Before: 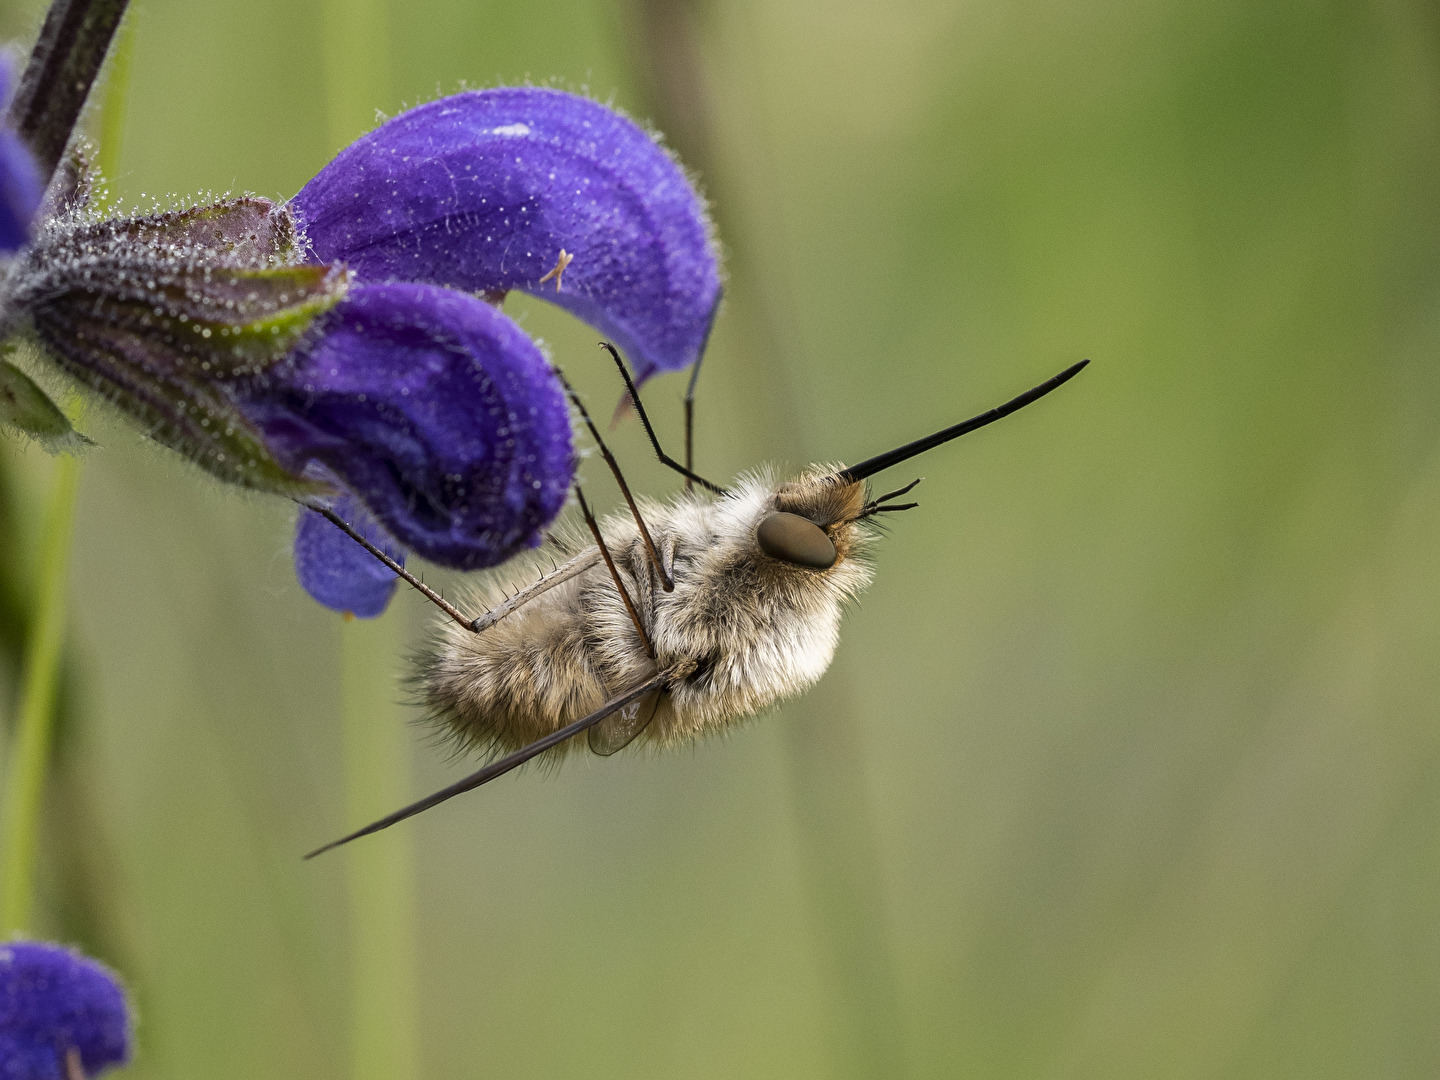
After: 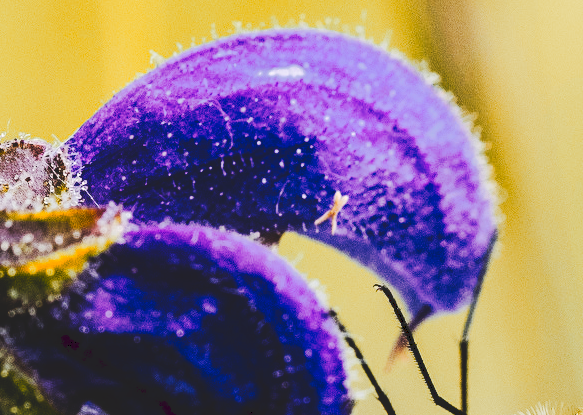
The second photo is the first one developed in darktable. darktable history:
color zones: curves: ch0 [(0, 0.499) (0.143, 0.5) (0.286, 0.5) (0.429, 0.476) (0.571, 0.284) (0.714, 0.243) (0.857, 0.449) (1, 0.499)]; ch1 [(0, 0.532) (0.143, 0.645) (0.286, 0.696) (0.429, 0.211) (0.571, 0.504) (0.714, 0.493) (0.857, 0.495) (1, 0.532)]; ch2 [(0, 0.5) (0.143, 0.5) (0.286, 0.427) (0.429, 0.324) (0.571, 0.5) (0.714, 0.5) (0.857, 0.5) (1, 0.5)]
exposure: black level correction 0.001, compensate highlight preservation false
base curve: curves: ch0 [(0, 0) (0.036, 0.025) (0.121, 0.166) (0.206, 0.329) (0.605, 0.79) (1, 1)]
tone curve: curves: ch0 [(0, 0) (0.003, 0.13) (0.011, 0.13) (0.025, 0.134) (0.044, 0.136) (0.069, 0.139) (0.1, 0.144) (0.136, 0.151) (0.177, 0.171) (0.224, 0.2) (0.277, 0.247) (0.335, 0.318) (0.399, 0.412) (0.468, 0.536) (0.543, 0.659) (0.623, 0.746) (0.709, 0.812) (0.801, 0.871) (0.898, 0.915) (1, 1)], preserve colors none
crop: left 15.67%, top 5.461%, right 43.818%, bottom 56.078%
